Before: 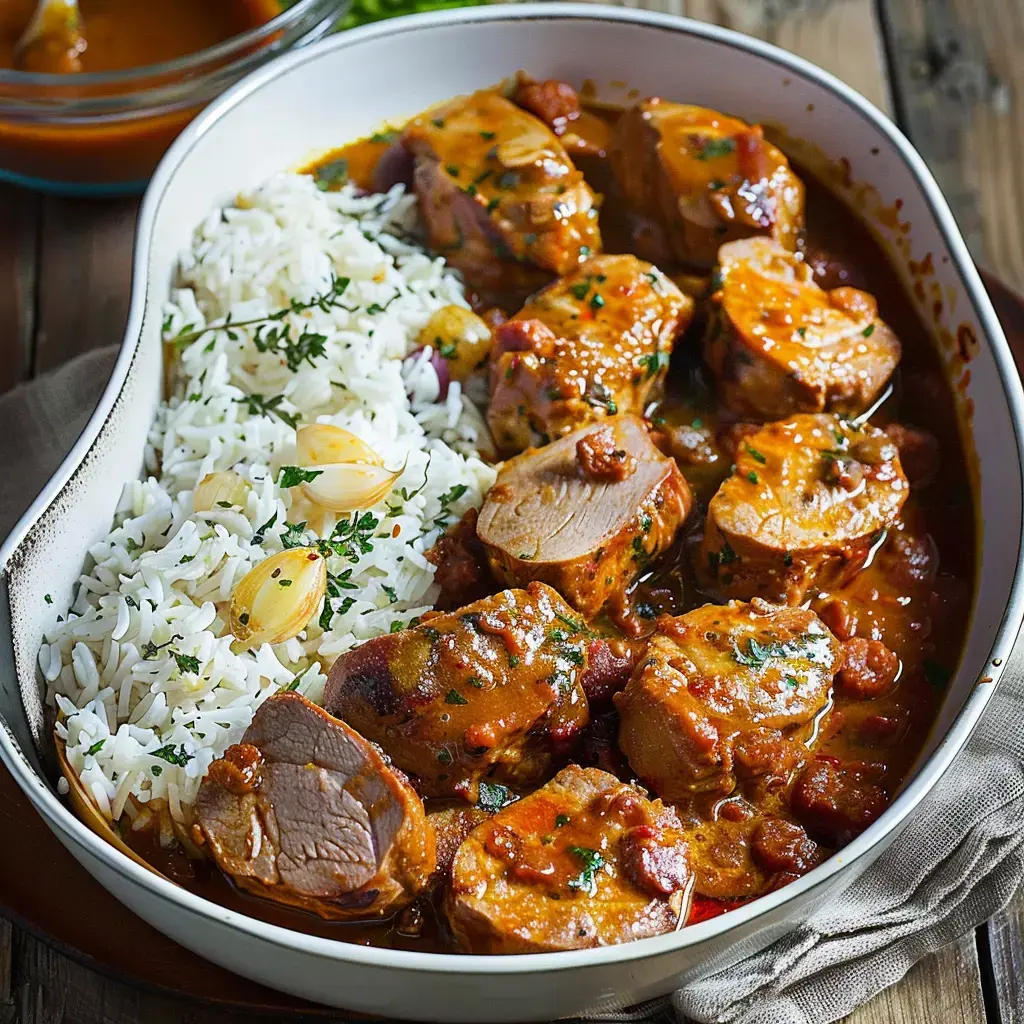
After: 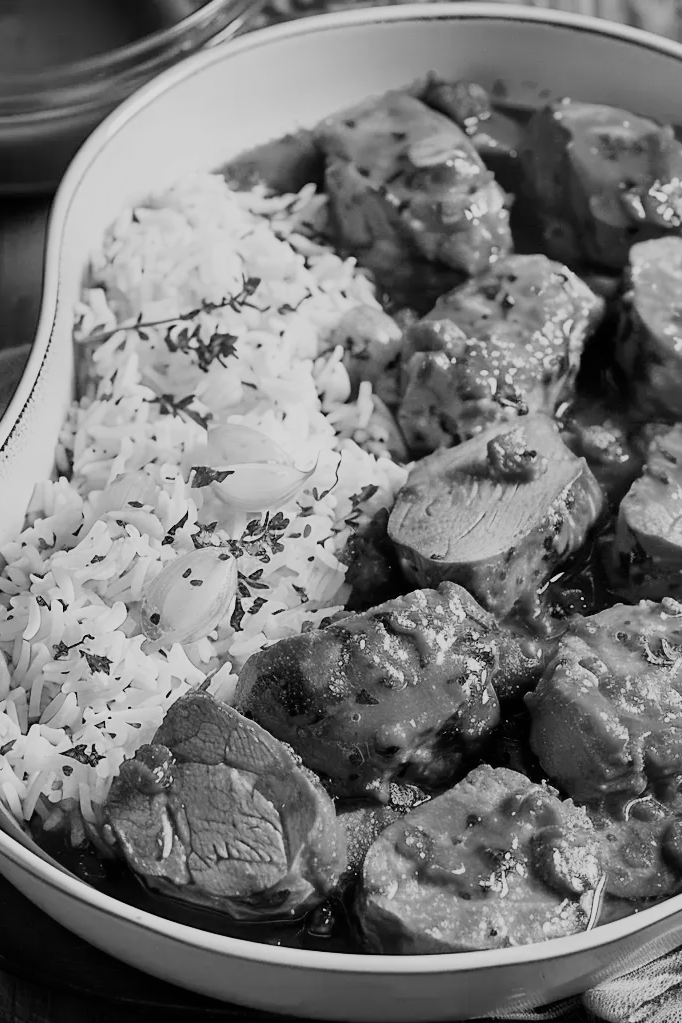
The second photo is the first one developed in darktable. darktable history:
exposure: exposure 0.178 EV, compensate exposure bias true, compensate highlight preservation false
monochrome: on, module defaults
contrast equalizer: y [[0.5 ×4, 0.467, 0.376], [0.5 ×6], [0.5 ×6], [0 ×6], [0 ×6]]
crop and rotate: left 8.786%, right 24.548%
filmic rgb: black relative exposure -7.65 EV, white relative exposure 4.56 EV, hardness 3.61
